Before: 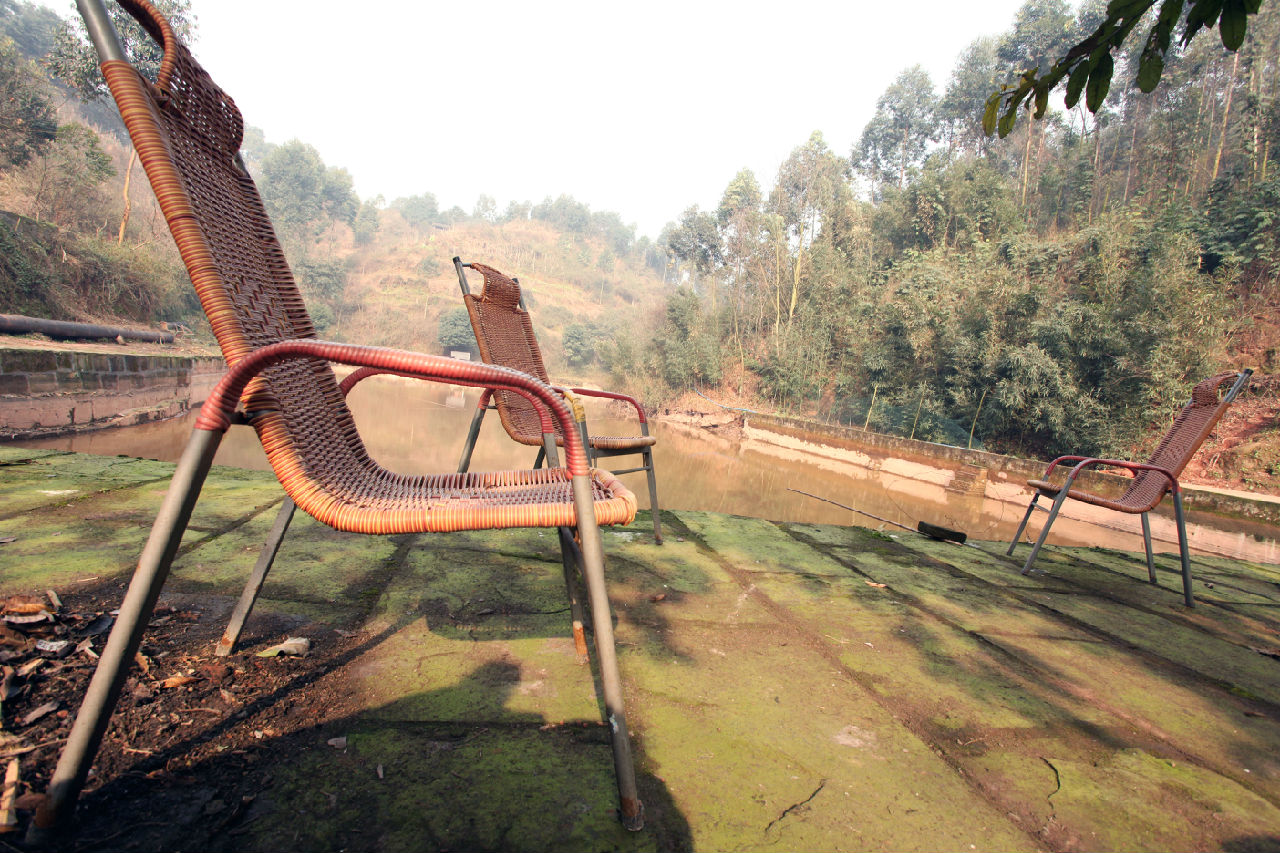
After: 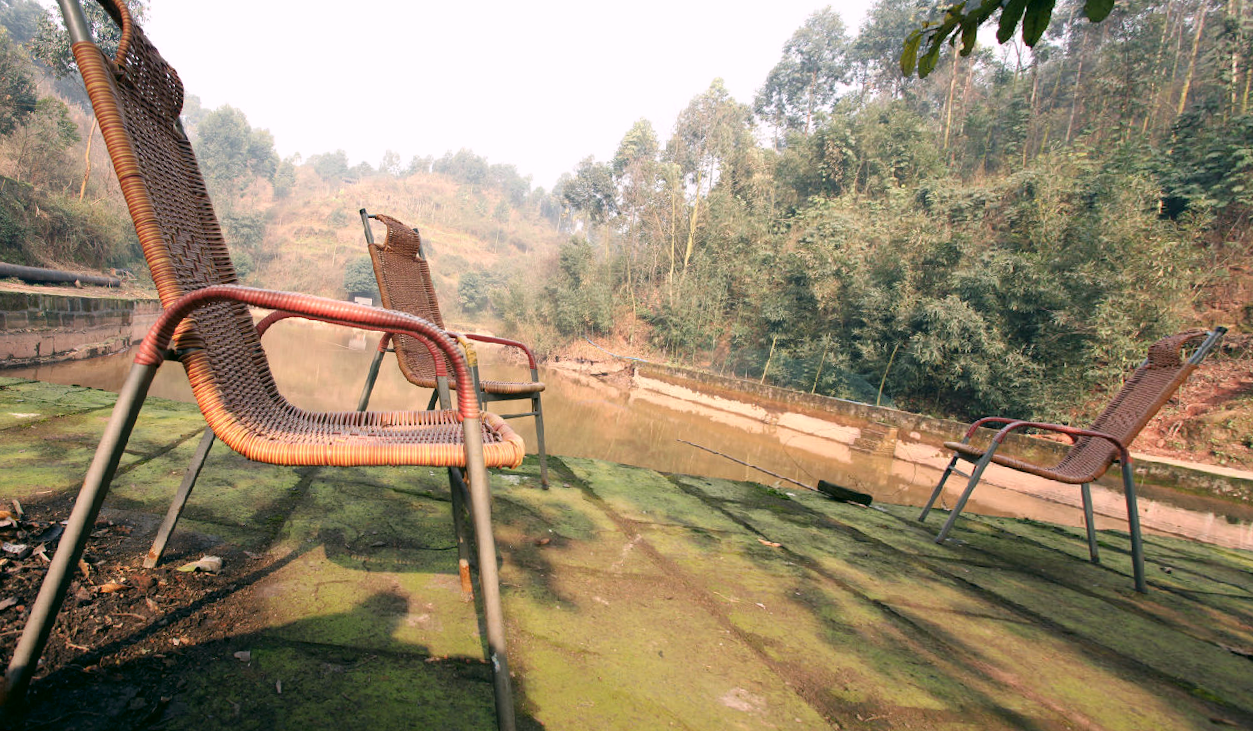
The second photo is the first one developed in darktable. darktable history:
tone equalizer: on, module defaults
rotate and perspective: rotation 1.69°, lens shift (vertical) -0.023, lens shift (horizontal) -0.291, crop left 0.025, crop right 0.988, crop top 0.092, crop bottom 0.842
color correction: highlights a* 4.02, highlights b* 4.98, shadows a* -7.55, shadows b* 4.98
white balance: red 0.984, blue 1.059
